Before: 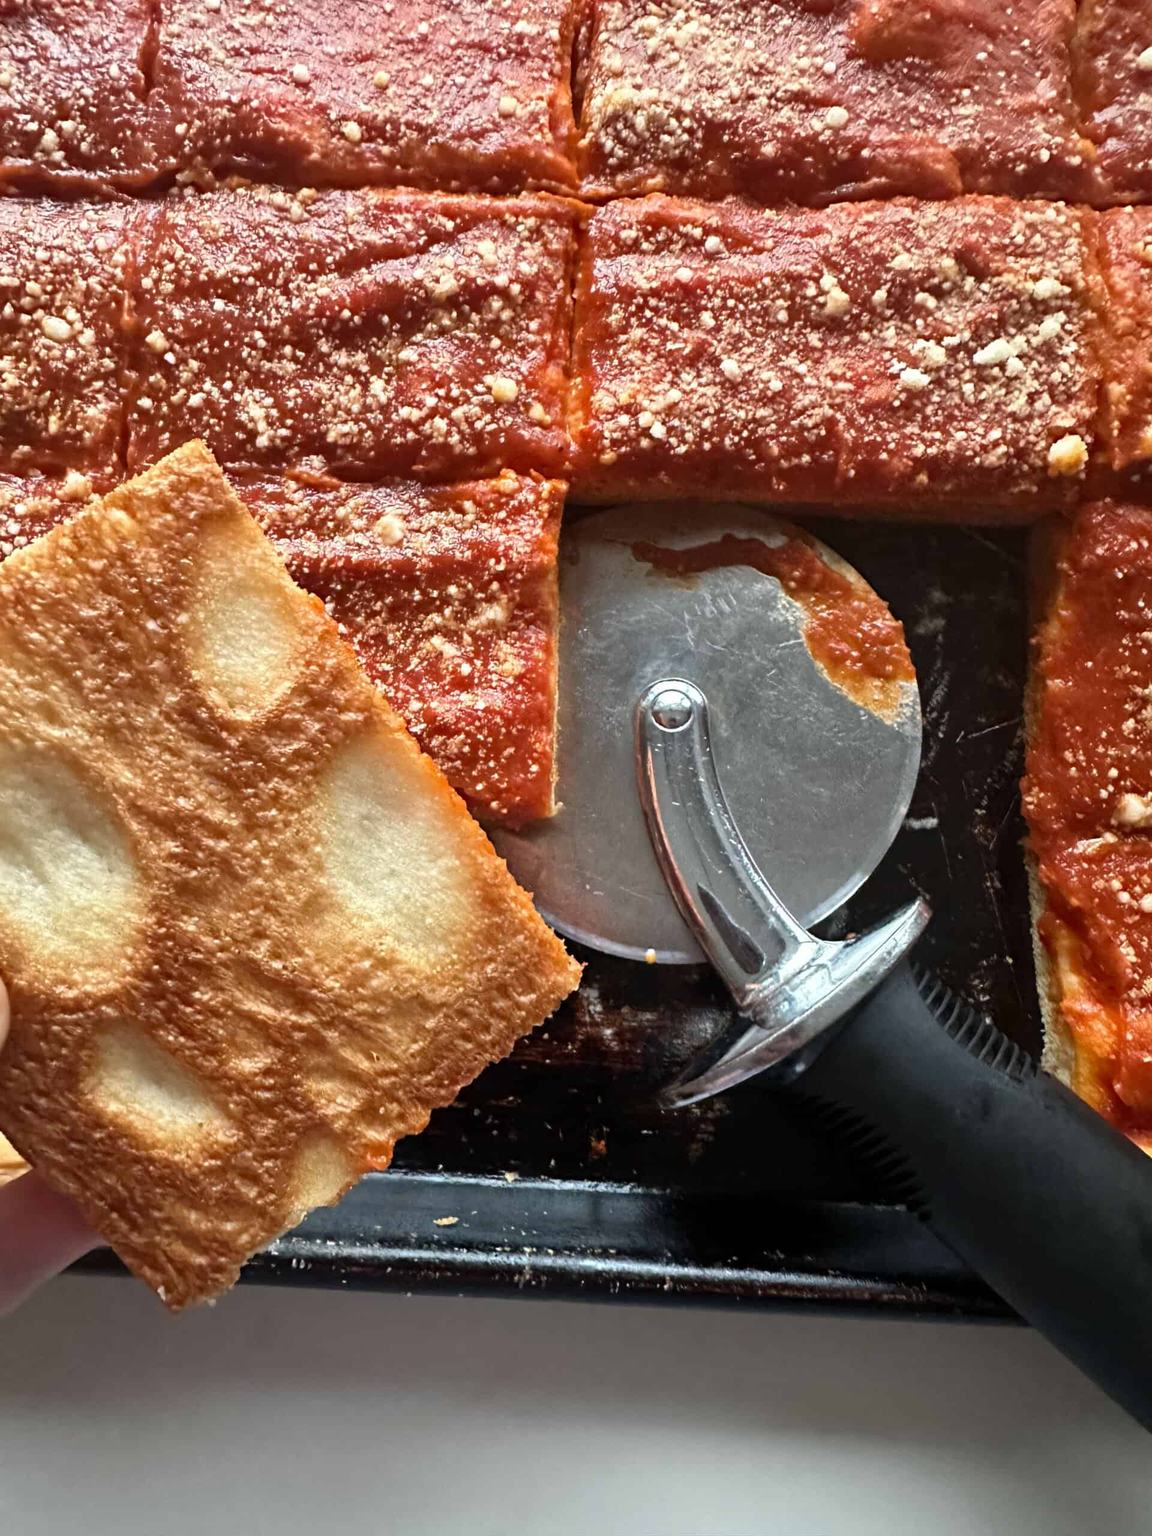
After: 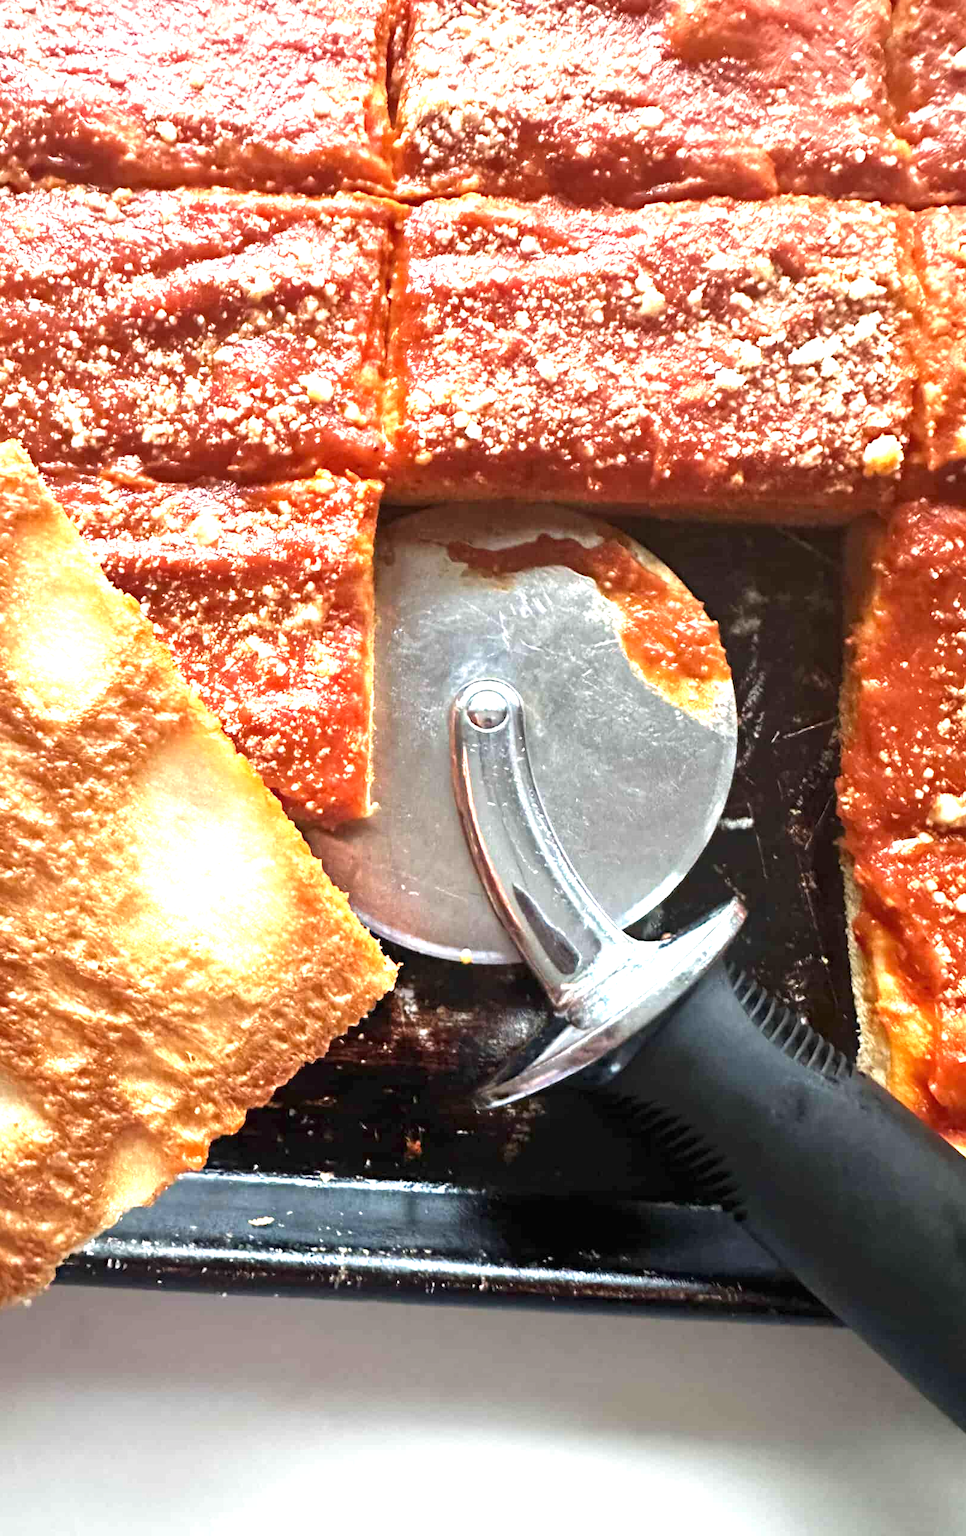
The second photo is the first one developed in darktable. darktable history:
exposure: black level correction 0, exposure 1.403 EV, compensate highlight preservation false
crop: left 16.045%
velvia: strength 10.21%
